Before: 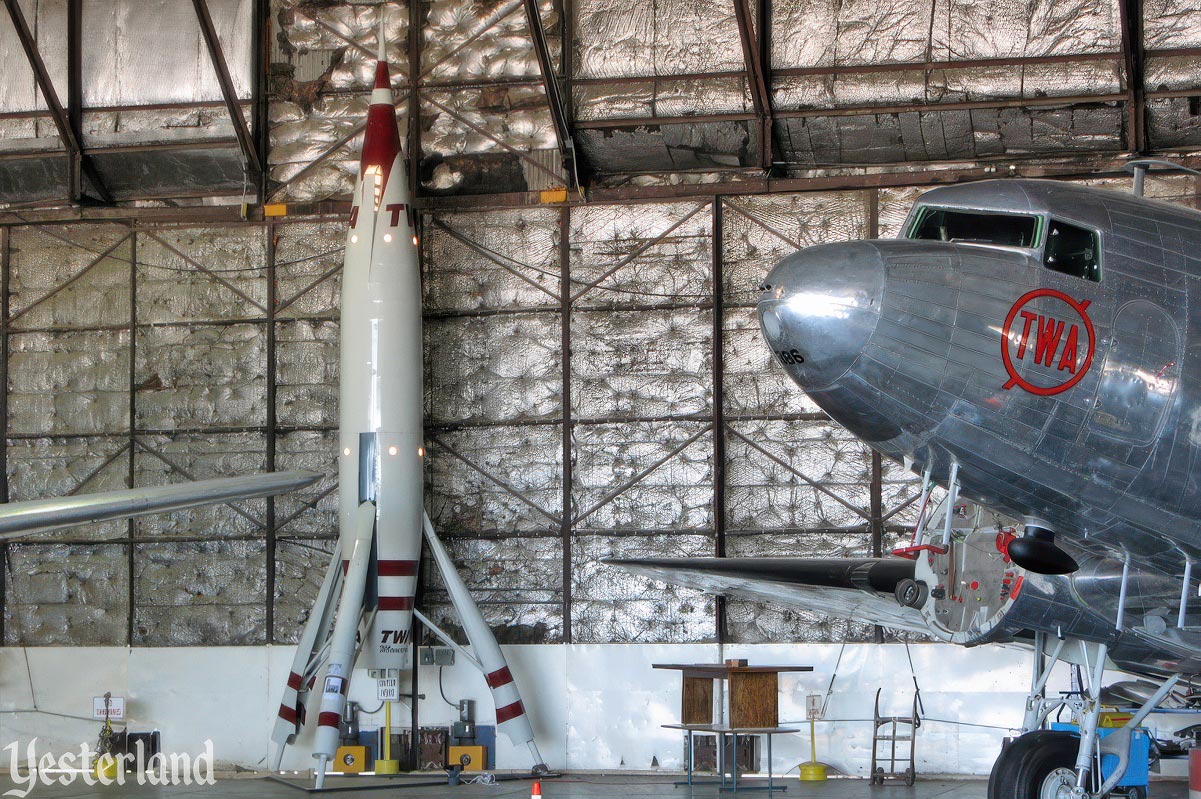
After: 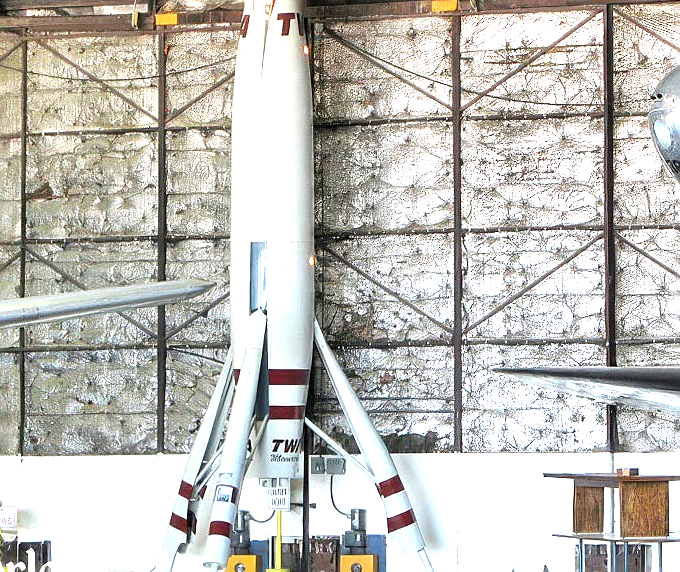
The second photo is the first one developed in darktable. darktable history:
exposure: black level correction 0, exposure 1.473 EV, compensate highlight preservation false
sharpen: on, module defaults
crop: left 9.087%, top 24.024%, right 34.268%, bottom 4.32%
